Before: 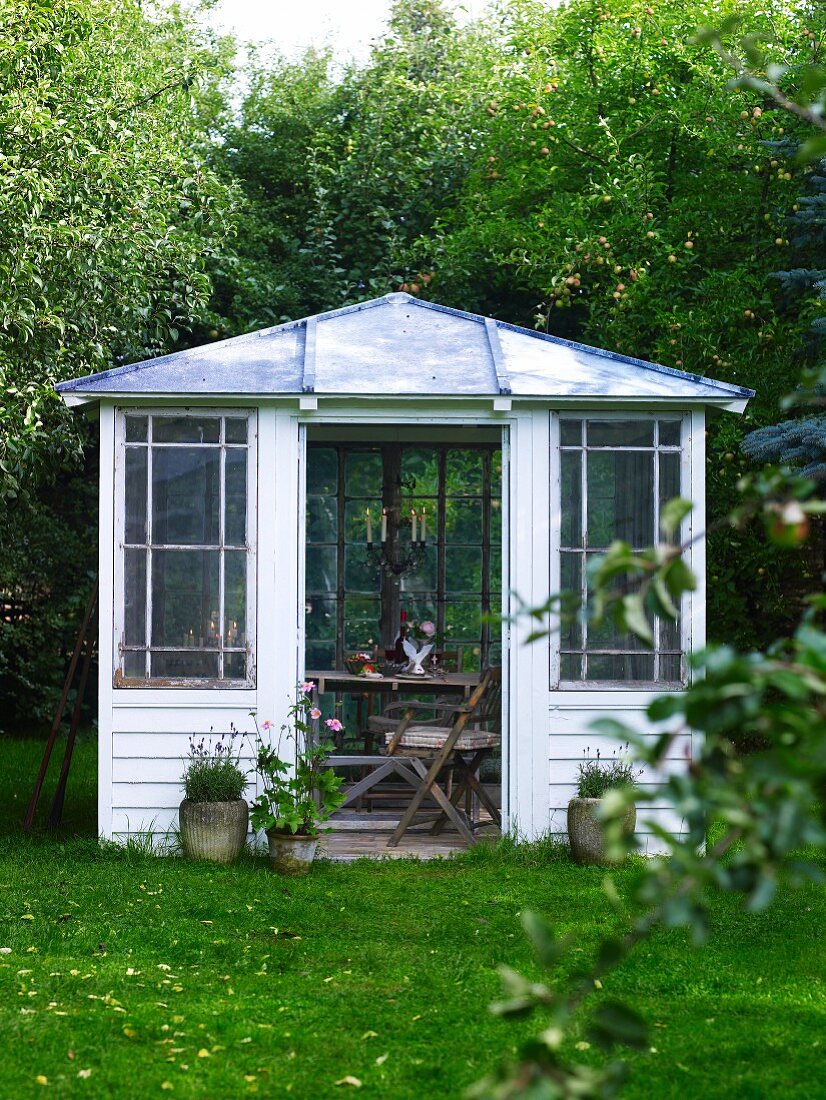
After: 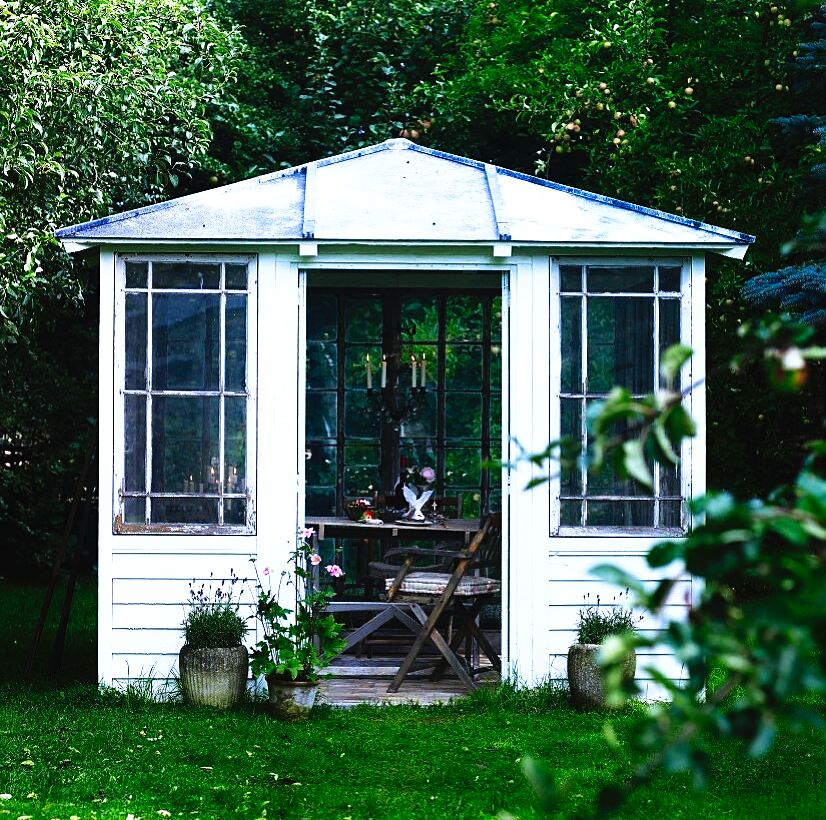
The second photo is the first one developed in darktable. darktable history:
tone equalizer: -8 EV -0.379 EV, -7 EV -0.395 EV, -6 EV -0.348 EV, -5 EV -0.251 EV, -3 EV 0.203 EV, -2 EV 0.306 EV, -1 EV 0.39 EV, +0 EV 0.421 EV, smoothing diameter 2.2%, edges refinement/feathering 19.81, mask exposure compensation -1.57 EV, filter diffusion 5
crop: top 14.029%, bottom 11.407%
tone curve: curves: ch0 [(0, 0) (0.003, 0.023) (0.011, 0.024) (0.025, 0.028) (0.044, 0.035) (0.069, 0.043) (0.1, 0.052) (0.136, 0.063) (0.177, 0.094) (0.224, 0.145) (0.277, 0.209) (0.335, 0.281) (0.399, 0.364) (0.468, 0.453) (0.543, 0.553) (0.623, 0.66) (0.709, 0.767) (0.801, 0.88) (0.898, 0.968) (1, 1)], preserve colors none
sharpen: amount 0.203
color calibration: x 0.37, y 0.382, temperature 4316.44 K
